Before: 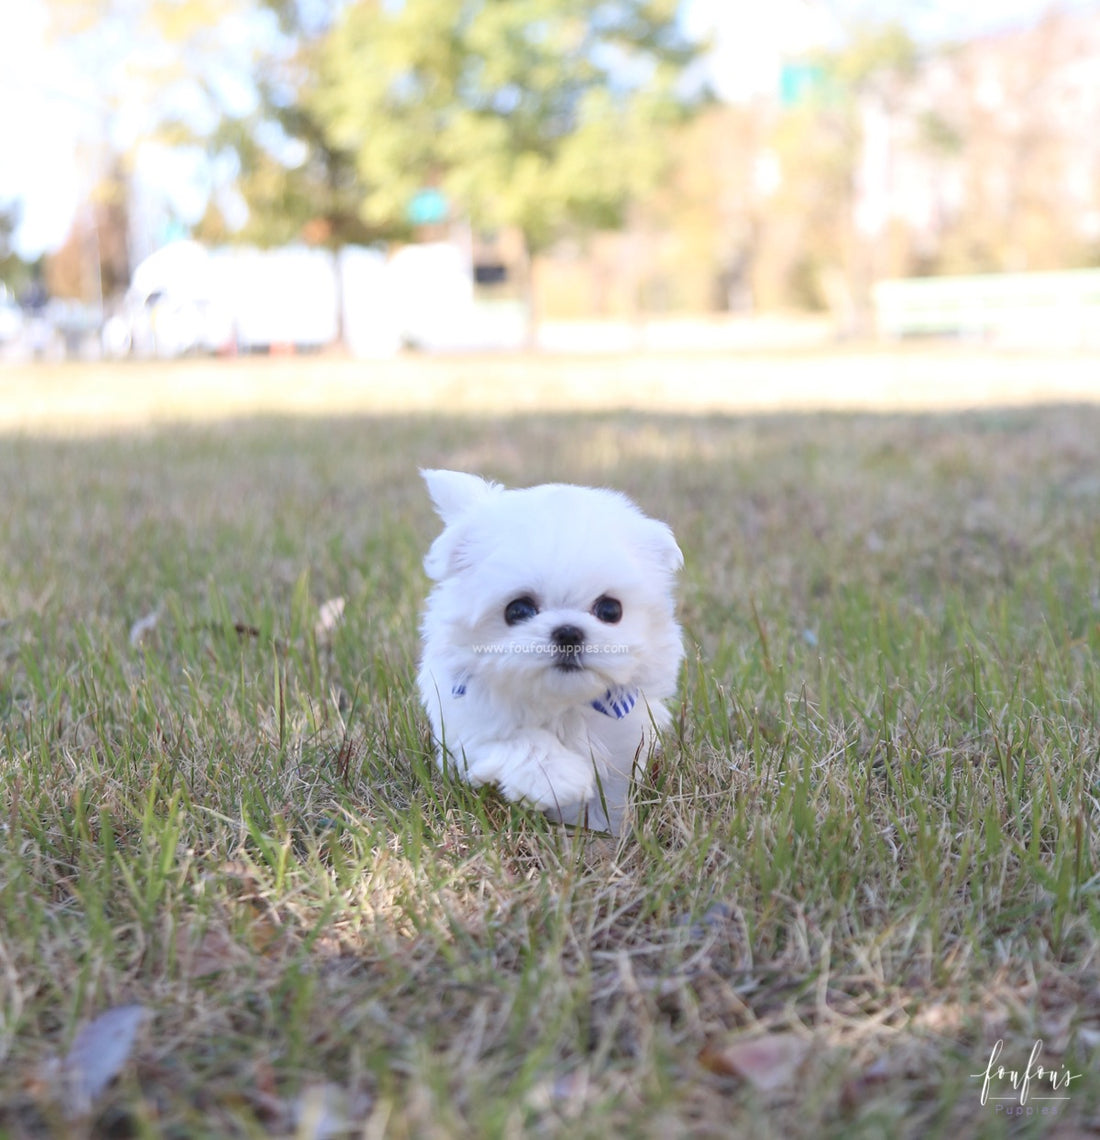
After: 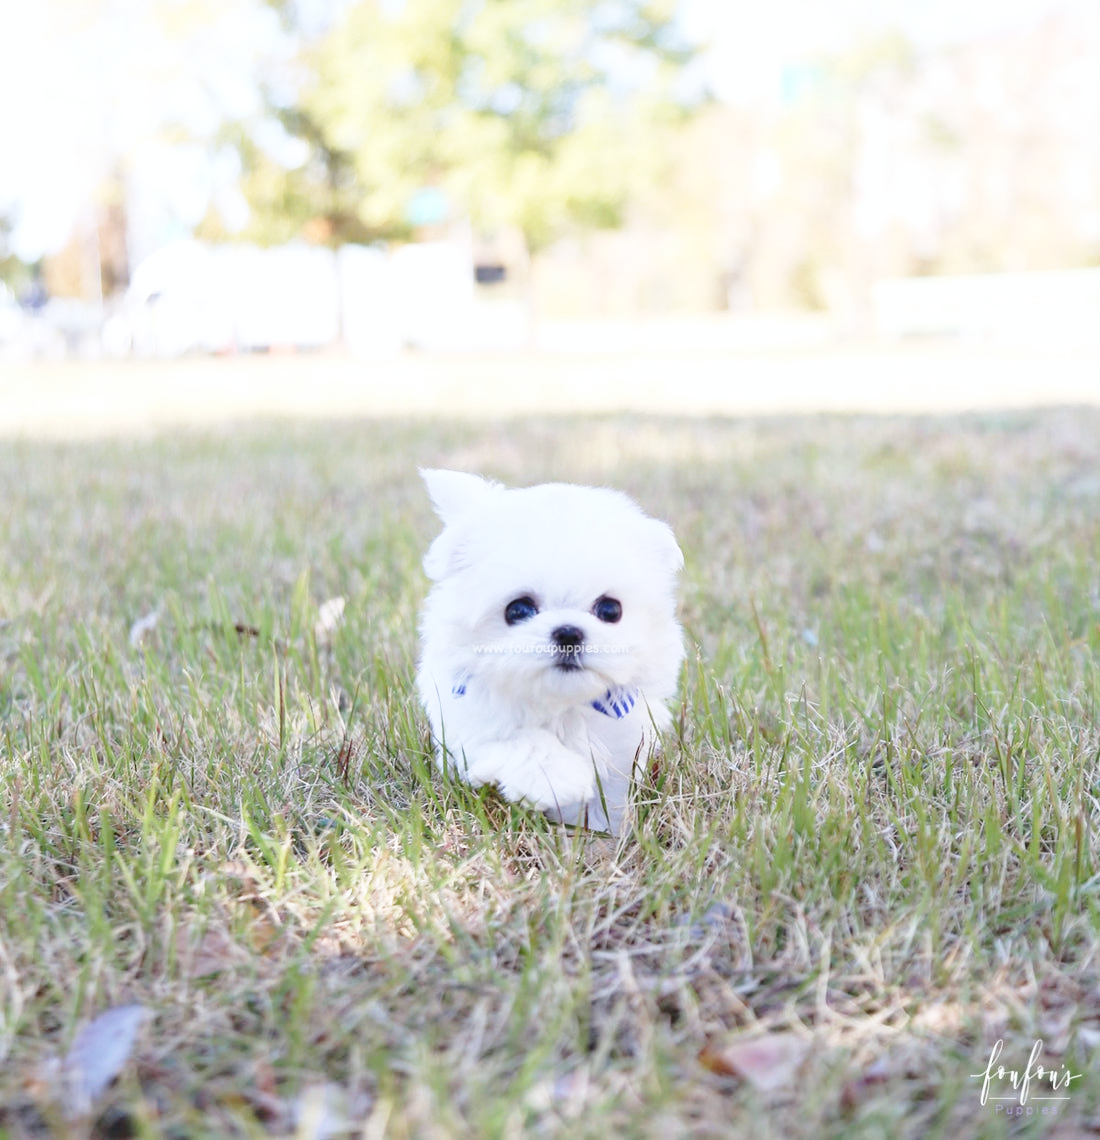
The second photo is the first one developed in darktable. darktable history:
white balance: red 0.982, blue 1.018
base curve: curves: ch0 [(0, 0) (0.028, 0.03) (0.121, 0.232) (0.46, 0.748) (0.859, 0.968) (1, 1)], preserve colors none
